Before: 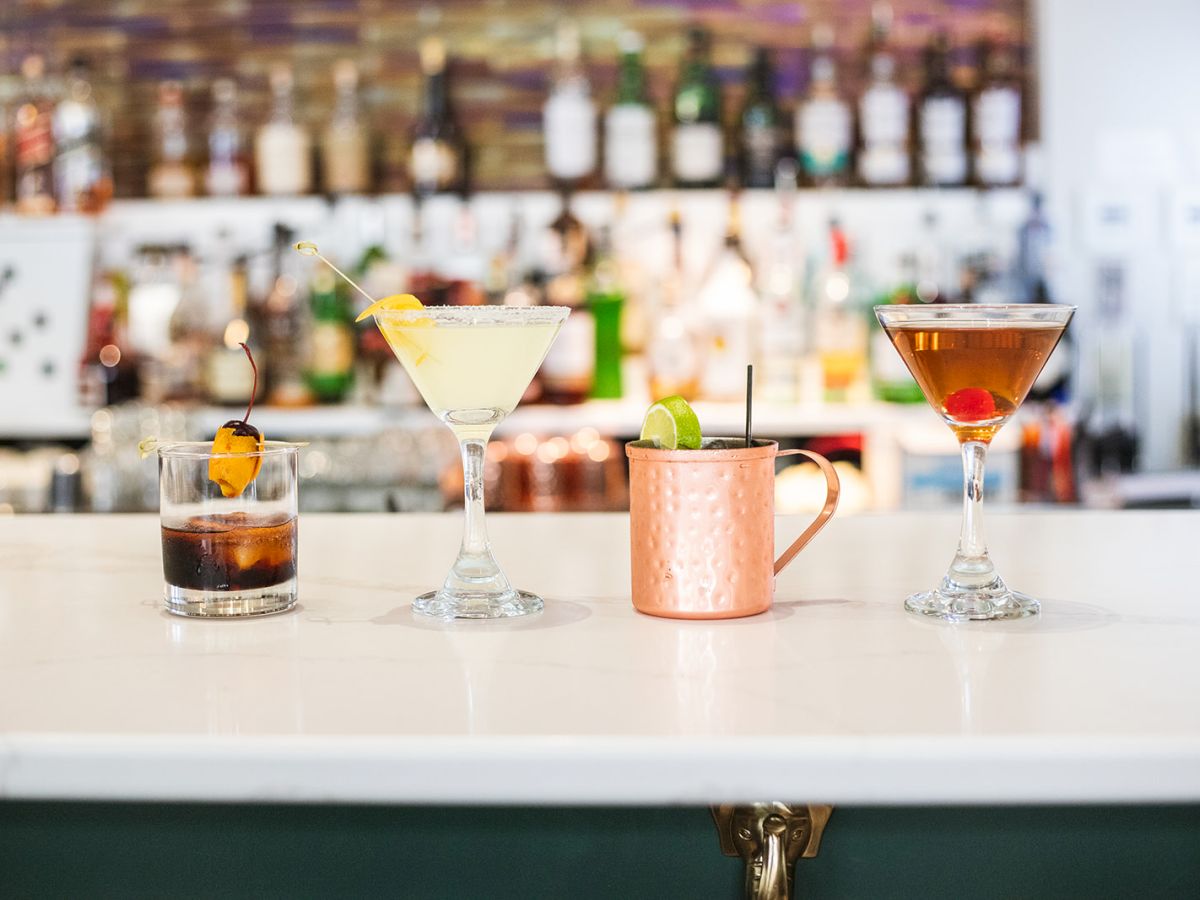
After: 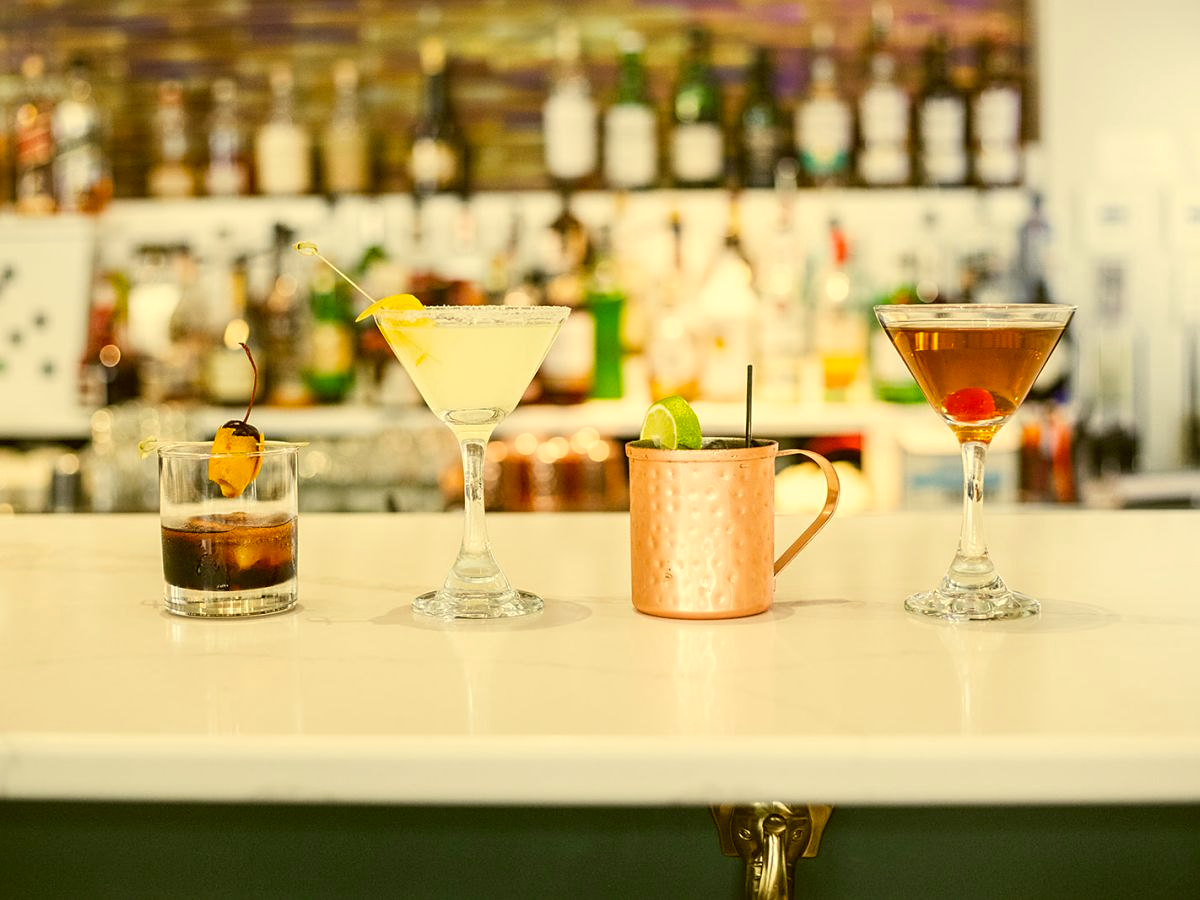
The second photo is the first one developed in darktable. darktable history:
sharpen: amount 0.206
color correction: highlights a* 0.177, highlights b* 29.26, shadows a* -0.31, shadows b* 21.59
